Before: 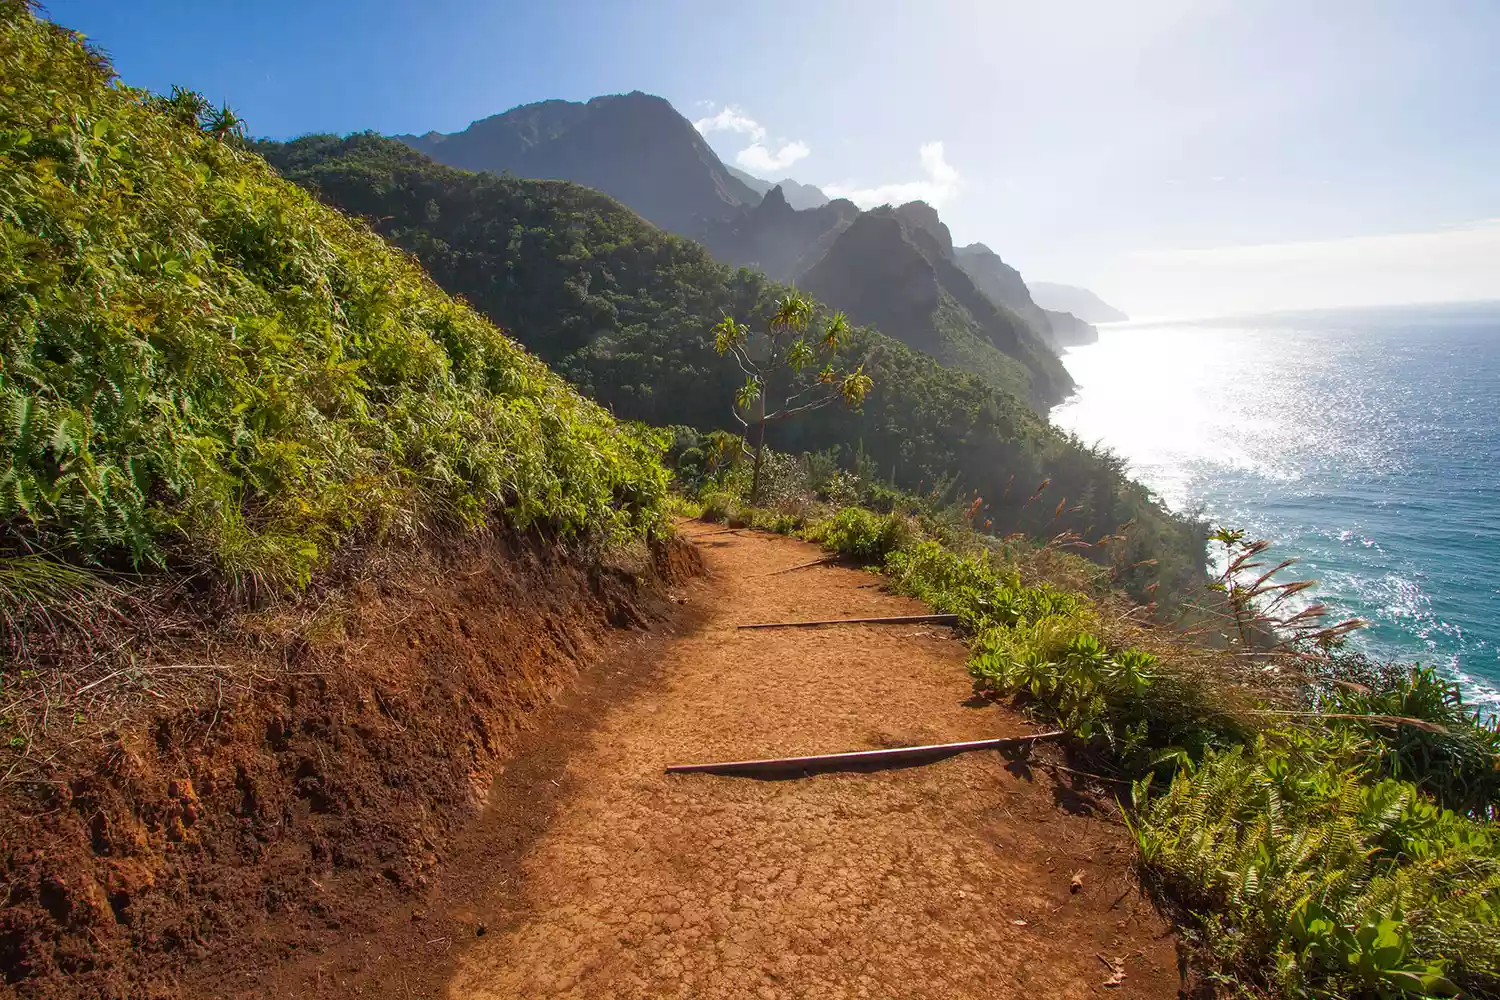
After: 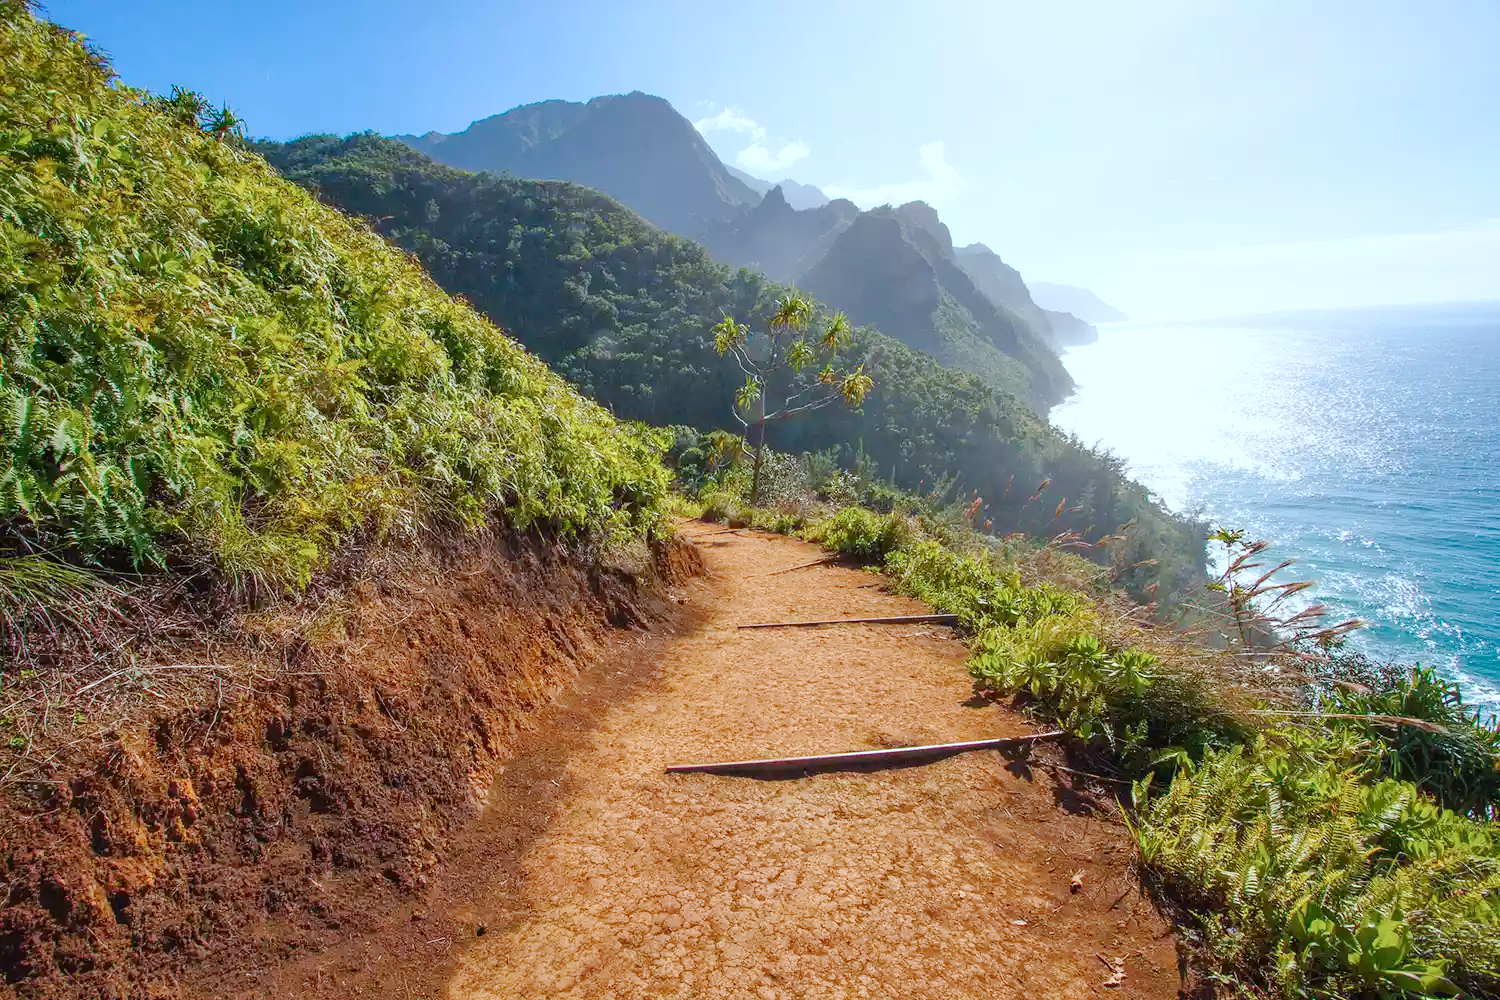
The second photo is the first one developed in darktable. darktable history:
color calibration: output R [1.063, -0.012, -0.003, 0], output G [0, 1.022, 0.021, 0], output B [-0.079, 0.047, 1, 0], illuminant custom, x 0.389, y 0.387, temperature 3838.64 K
tone curve: curves: ch0 [(0, 0) (0.003, 0.004) (0.011, 0.015) (0.025, 0.033) (0.044, 0.059) (0.069, 0.092) (0.1, 0.132) (0.136, 0.18) (0.177, 0.235) (0.224, 0.297) (0.277, 0.366) (0.335, 0.44) (0.399, 0.52) (0.468, 0.594) (0.543, 0.661) (0.623, 0.727) (0.709, 0.79) (0.801, 0.86) (0.898, 0.928) (1, 1)], preserve colors none
